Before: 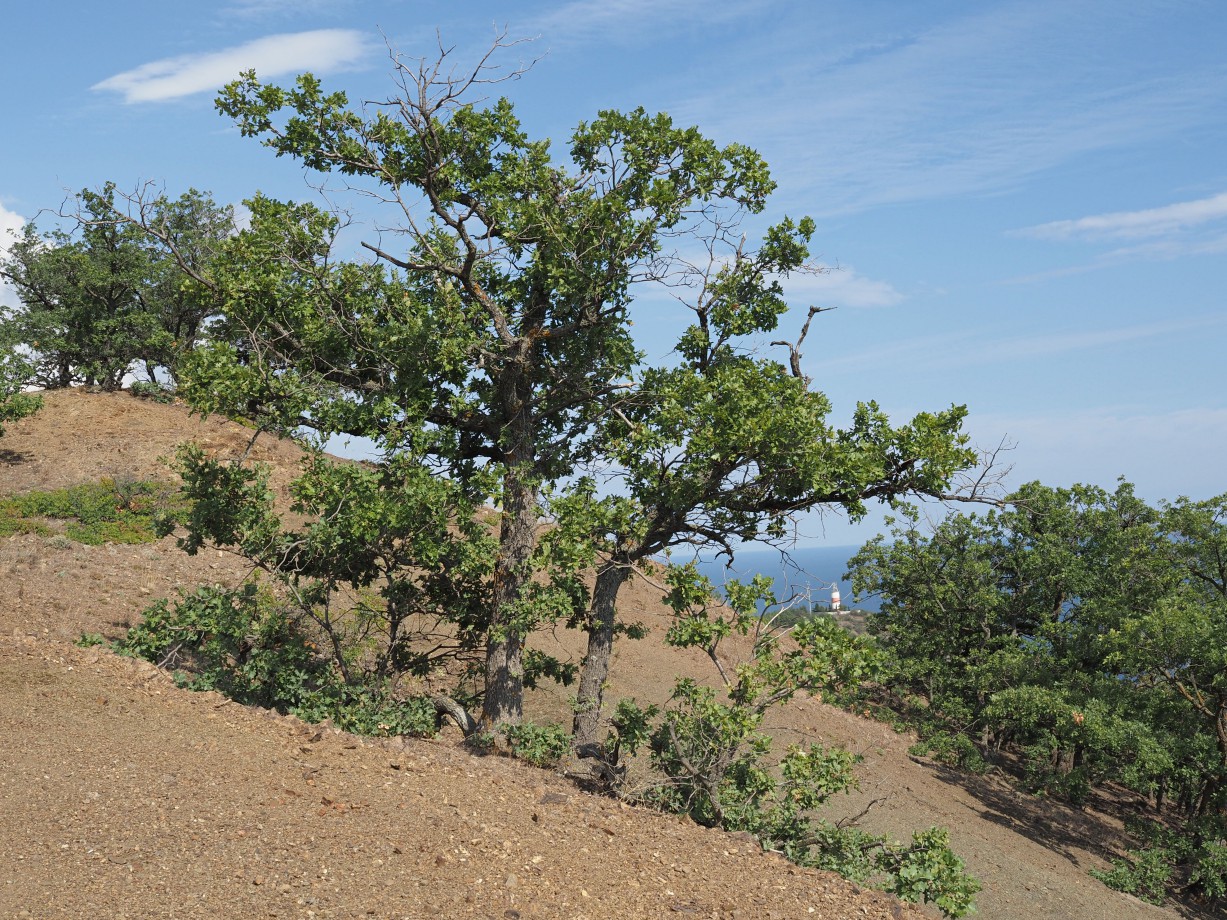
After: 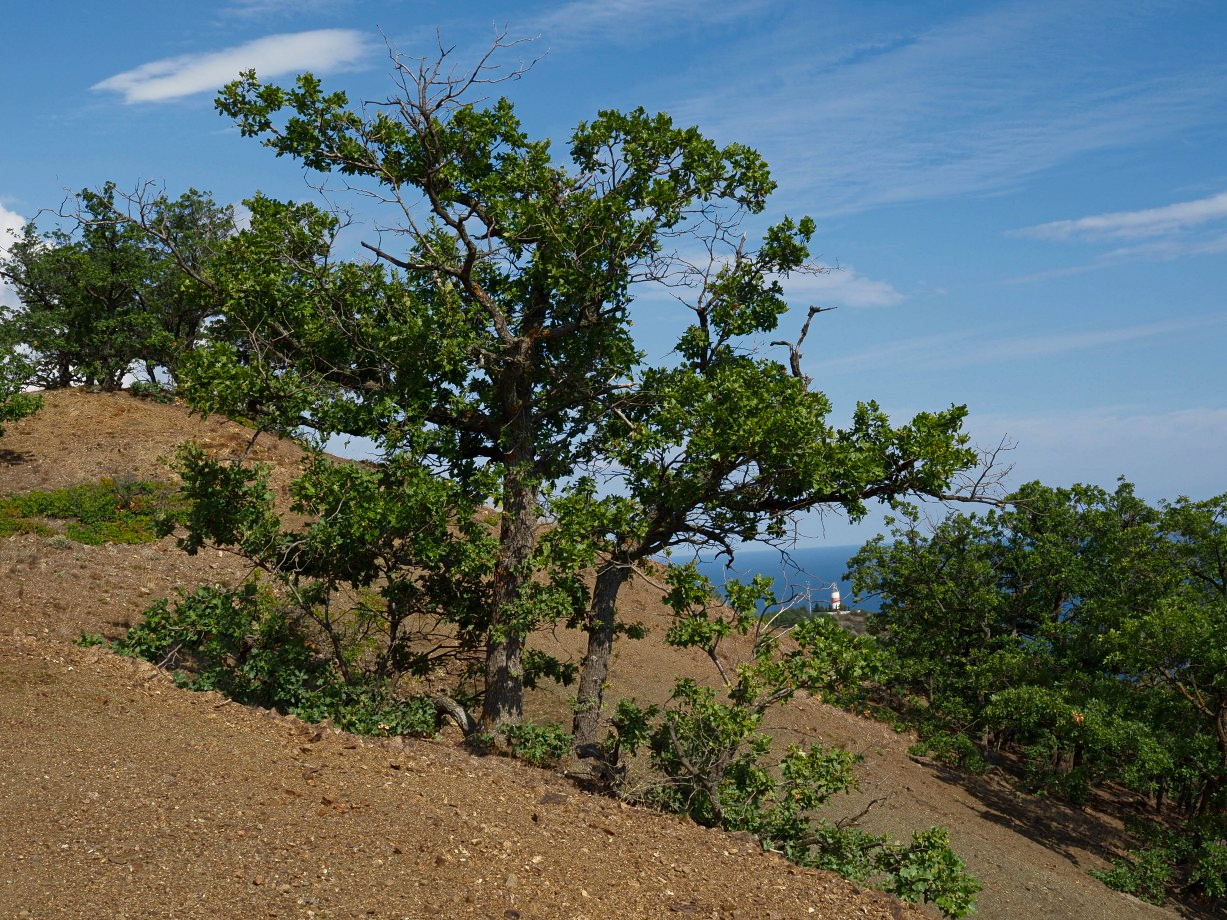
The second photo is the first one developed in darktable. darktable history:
contrast brightness saturation: brightness -0.25, saturation 0.198
